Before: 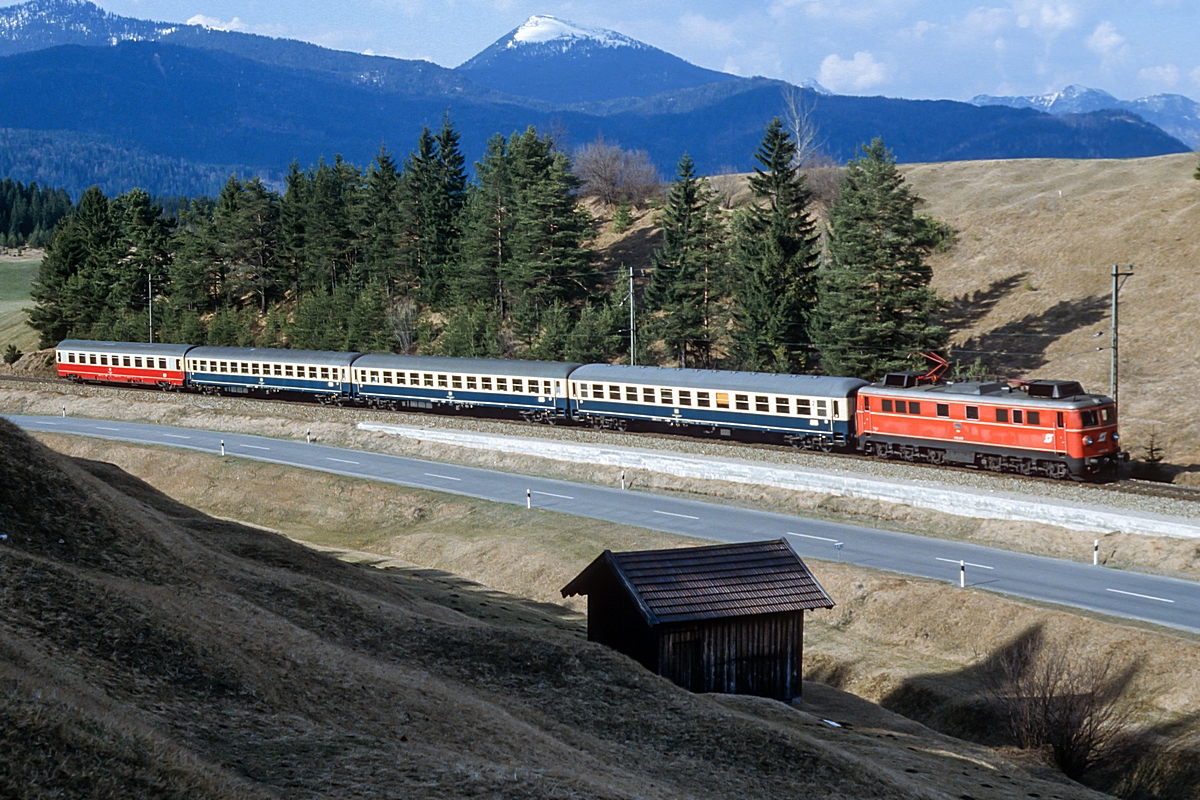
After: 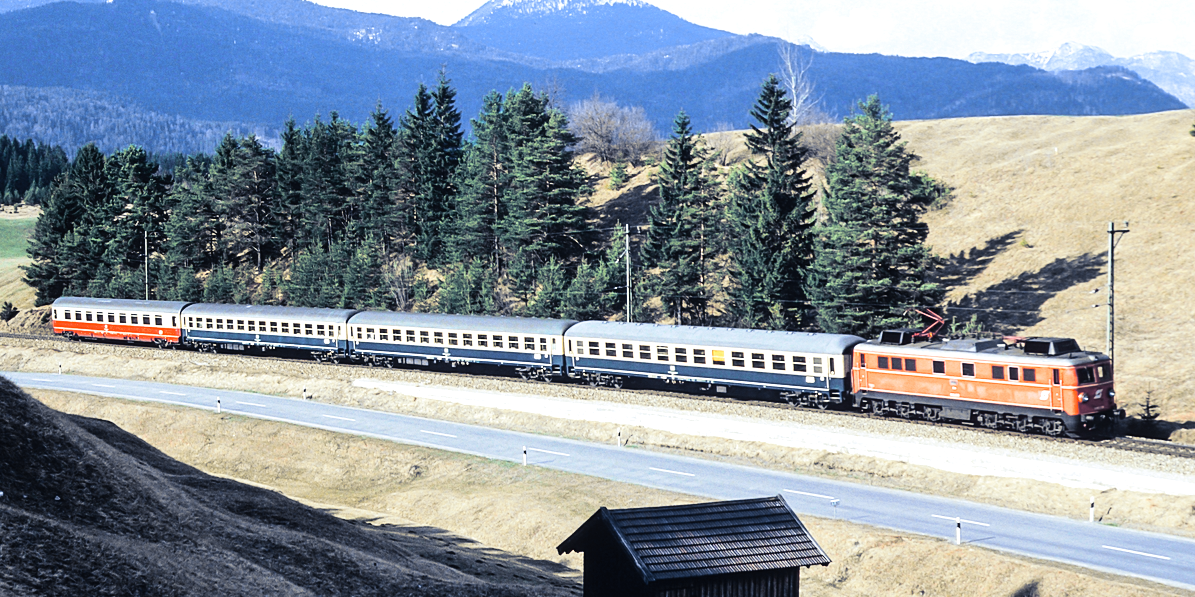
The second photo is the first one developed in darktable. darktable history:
crop: left 0.387%, top 5.469%, bottom 19.809%
split-toning: shadows › hue 230.4°
tone curve: curves: ch0 [(0, 0.023) (0.103, 0.087) (0.277, 0.28) (0.46, 0.554) (0.569, 0.68) (0.735, 0.843) (0.994, 0.984)]; ch1 [(0, 0) (0.324, 0.285) (0.456, 0.438) (0.488, 0.497) (0.512, 0.503) (0.535, 0.535) (0.599, 0.606) (0.715, 0.738) (1, 1)]; ch2 [(0, 0) (0.369, 0.388) (0.449, 0.431) (0.478, 0.471) (0.502, 0.503) (0.55, 0.553) (0.603, 0.602) (0.656, 0.713) (1, 1)], color space Lab, independent channels, preserve colors none
exposure: black level correction 0, exposure 0.7 EV, compensate exposure bias true, compensate highlight preservation false
